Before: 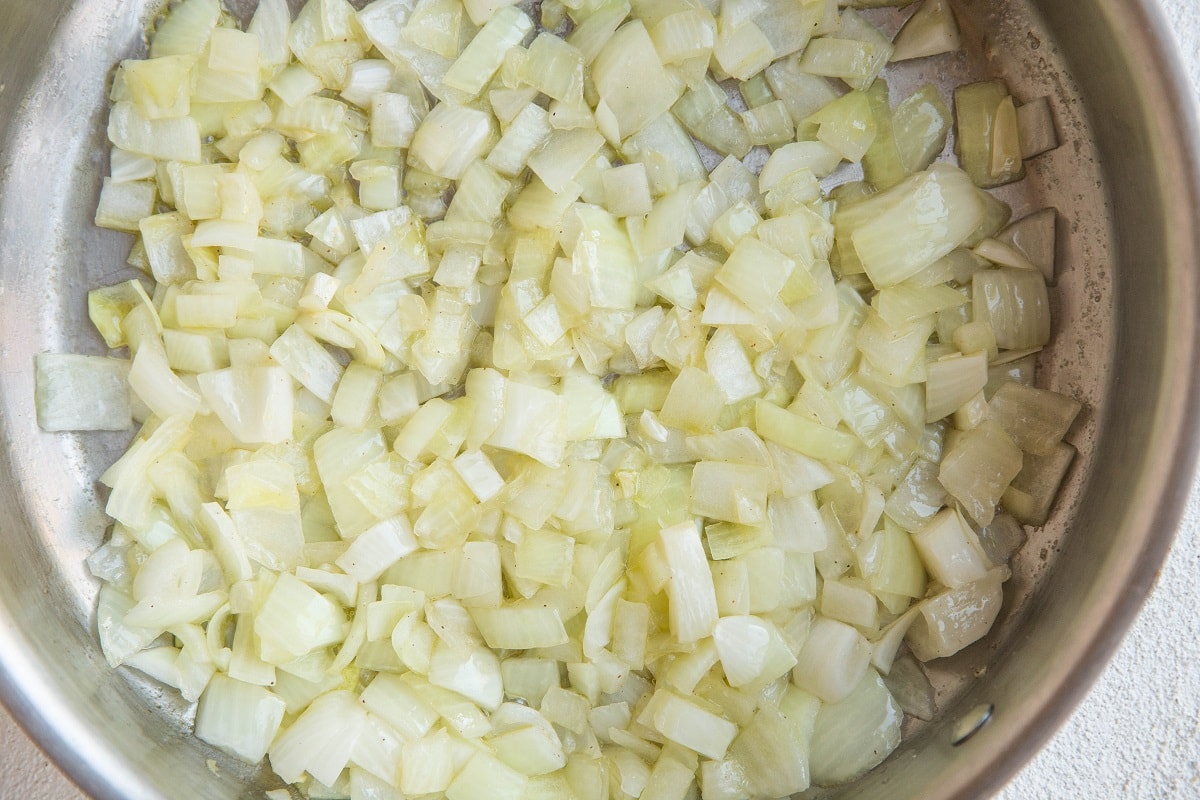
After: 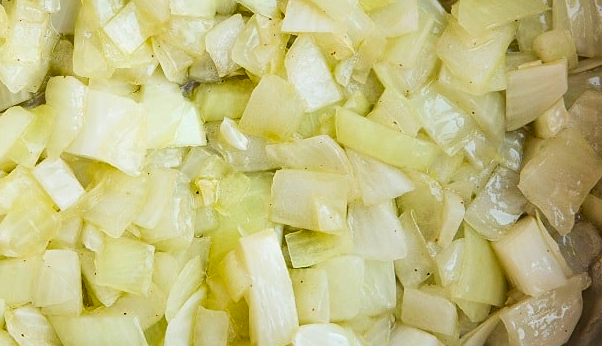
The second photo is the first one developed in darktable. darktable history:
crop: left 35.067%, top 36.61%, right 14.763%, bottom 20.111%
shadows and highlights: shadows 34.35, highlights -35.11, soften with gaussian
sharpen: amount 0.207
contrast brightness saturation: contrast 0.158, saturation 0.323
